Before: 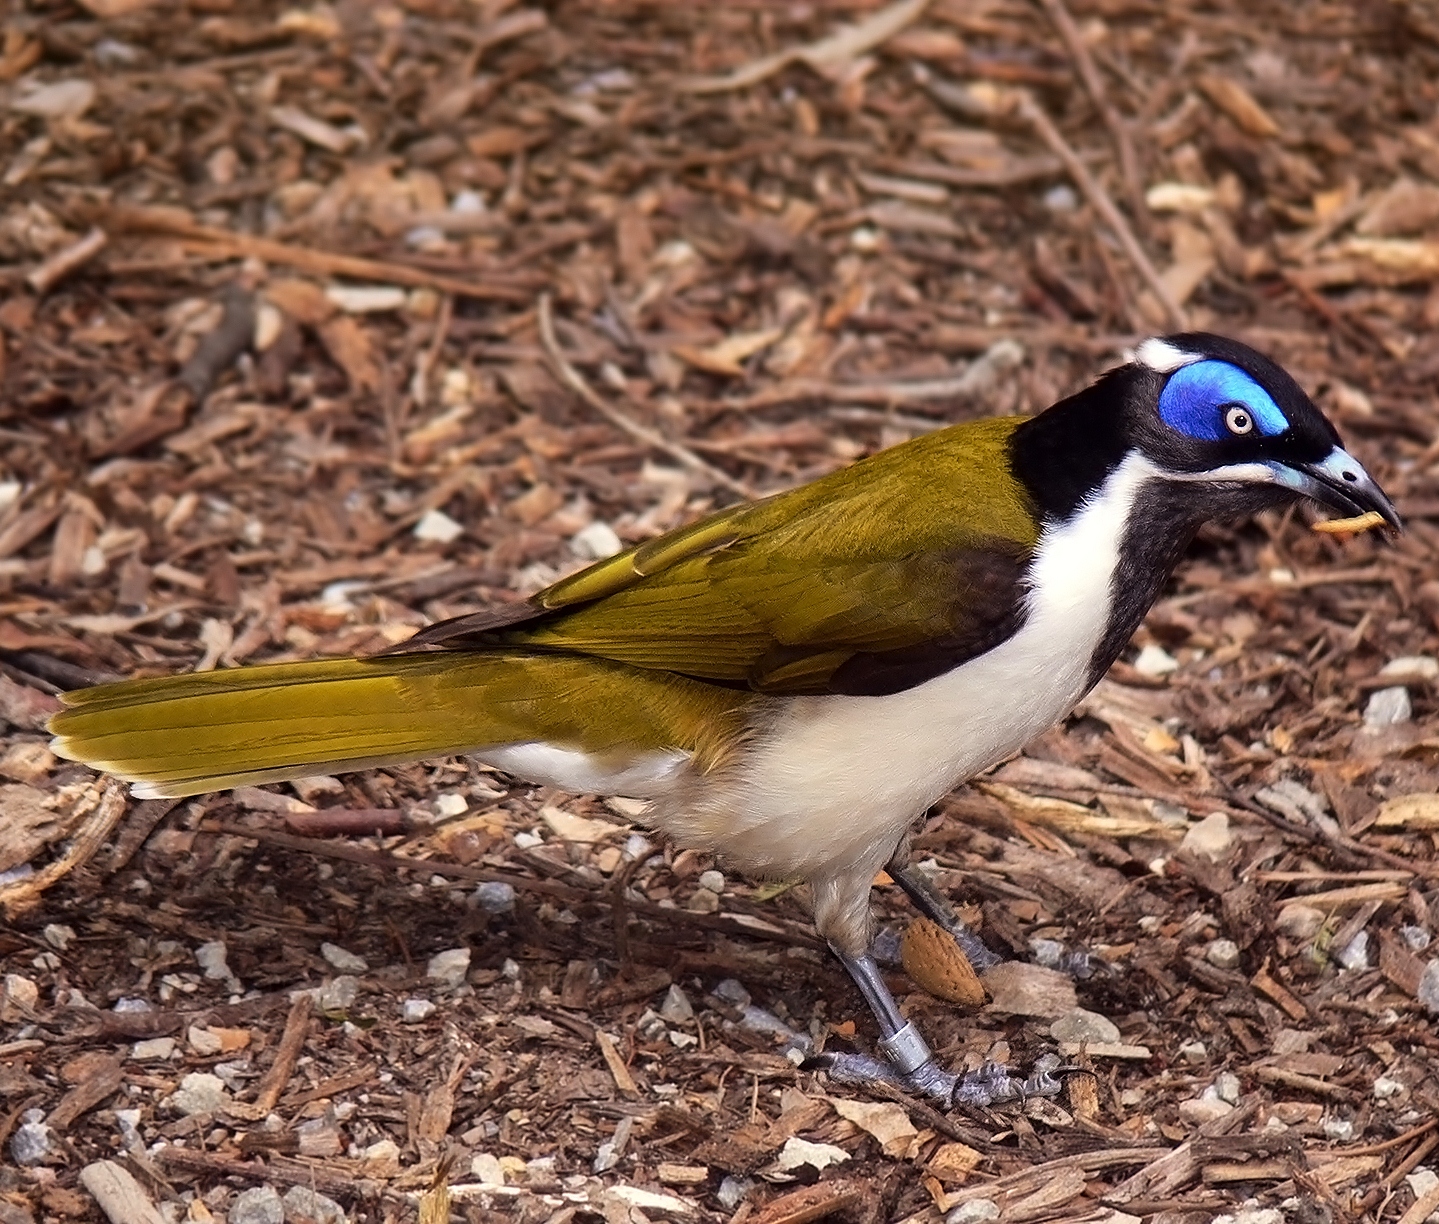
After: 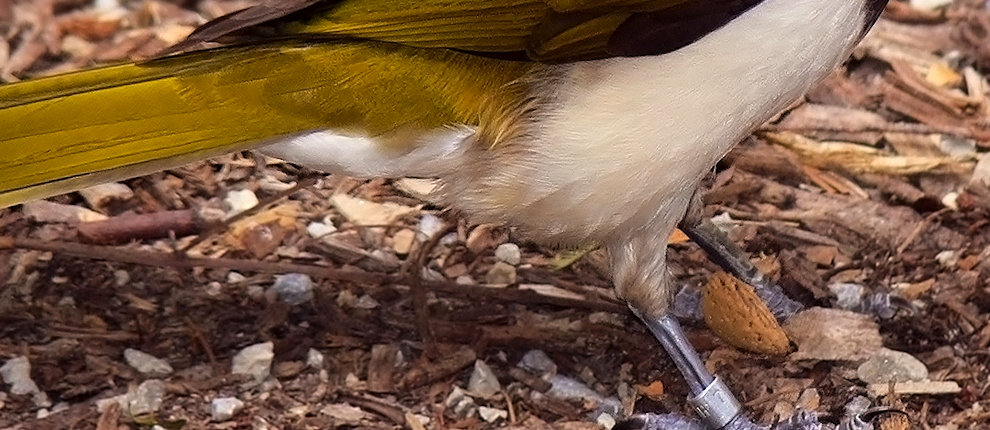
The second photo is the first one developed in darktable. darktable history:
crop: left 18.091%, top 51.13%, right 17.525%, bottom 16.85%
rotate and perspective: rotation -4.98°, automatic cropping off
color balance rgb: perceptual saturation grading › global saturation 10%, global vibrance 10%
